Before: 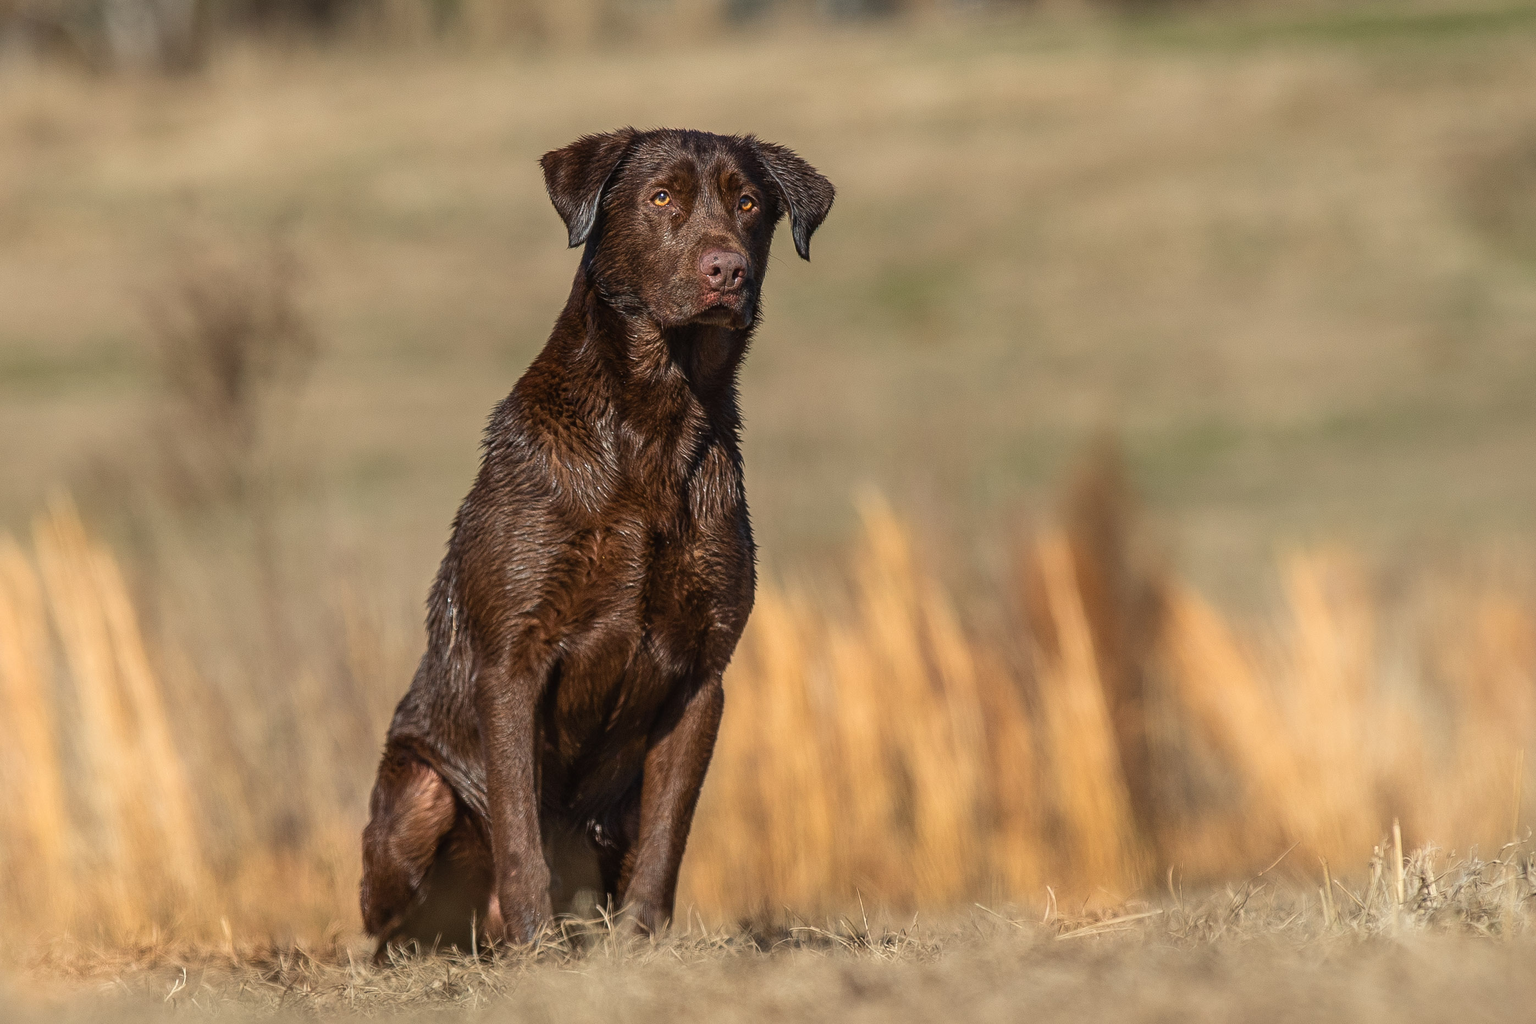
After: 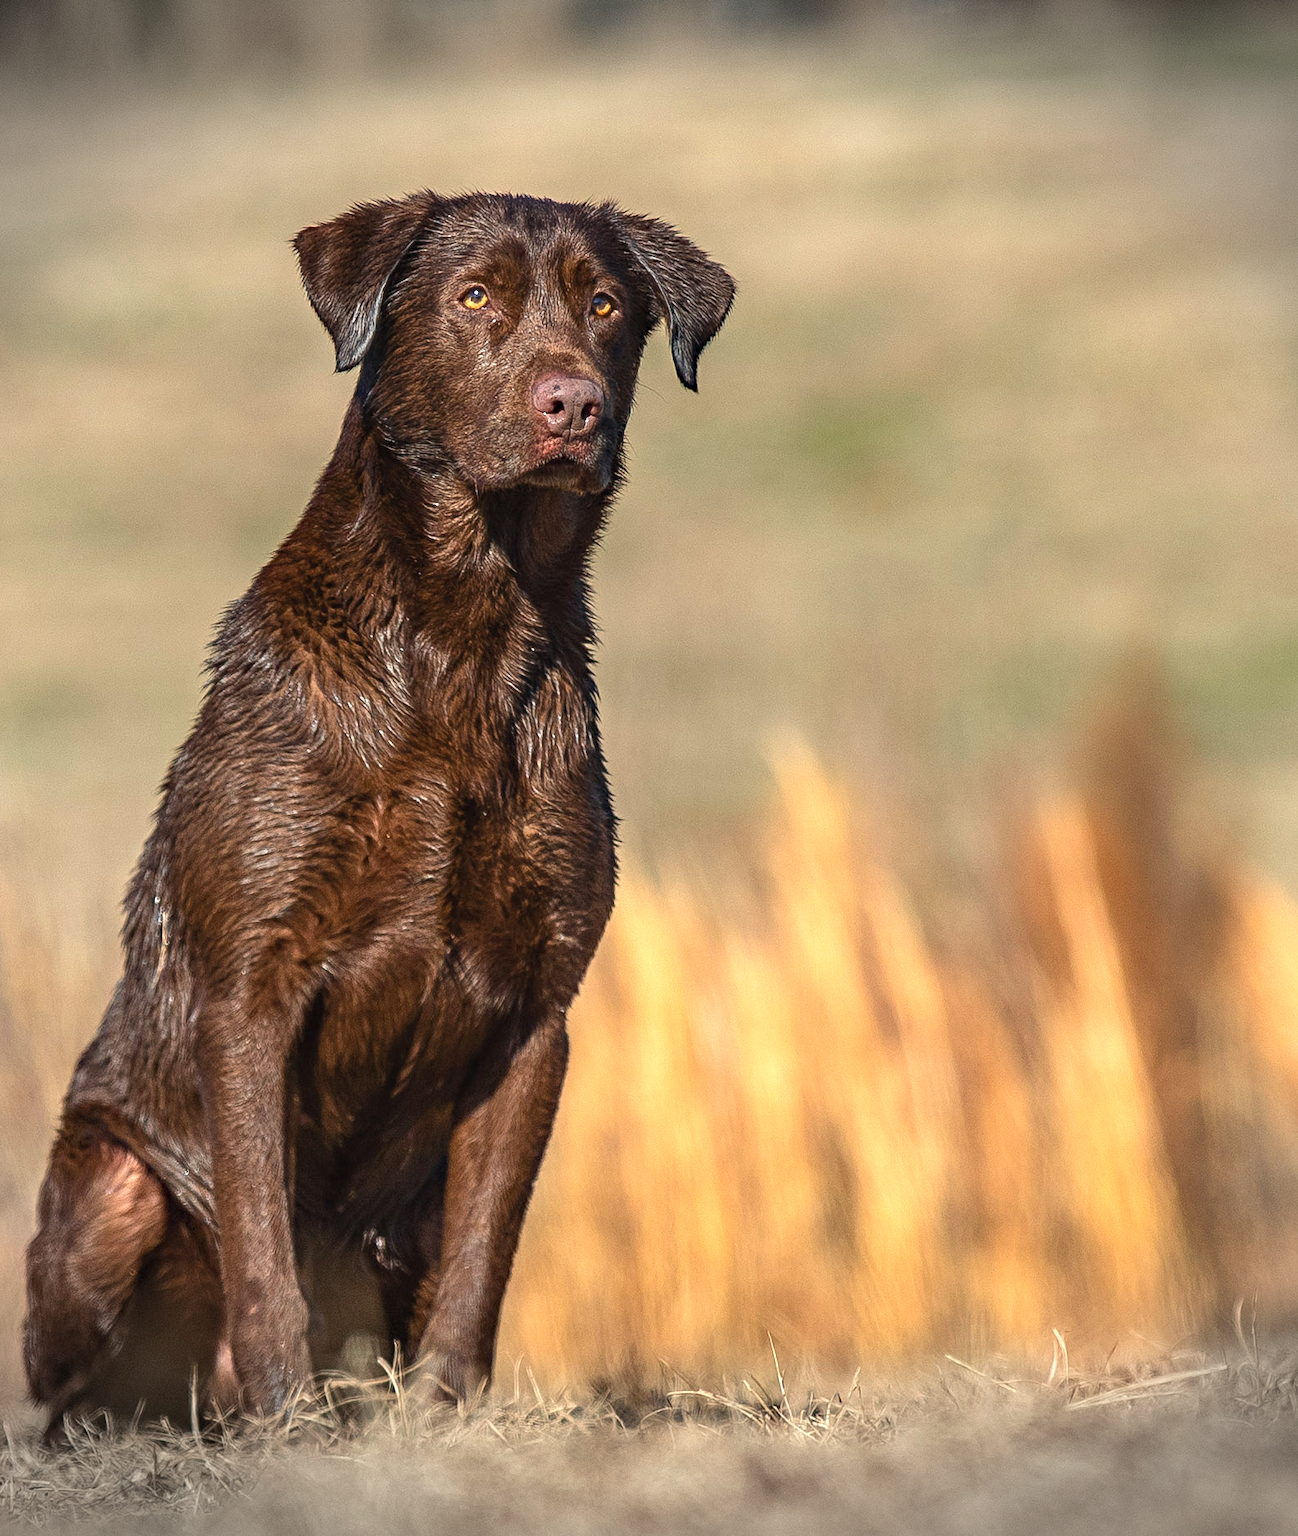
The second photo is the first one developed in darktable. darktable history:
haze removal: compatibility mode true, adaptive false
vignetting: fall-off start 89.26%, fall-off radius 43.49%, width/height ratio 1.154, dithering 8-bit output
crop and rotate: left 22.442%, right 21.158%
exposure: black level correction 0, exposure 0.697 EV, compensate highlight preservation false
